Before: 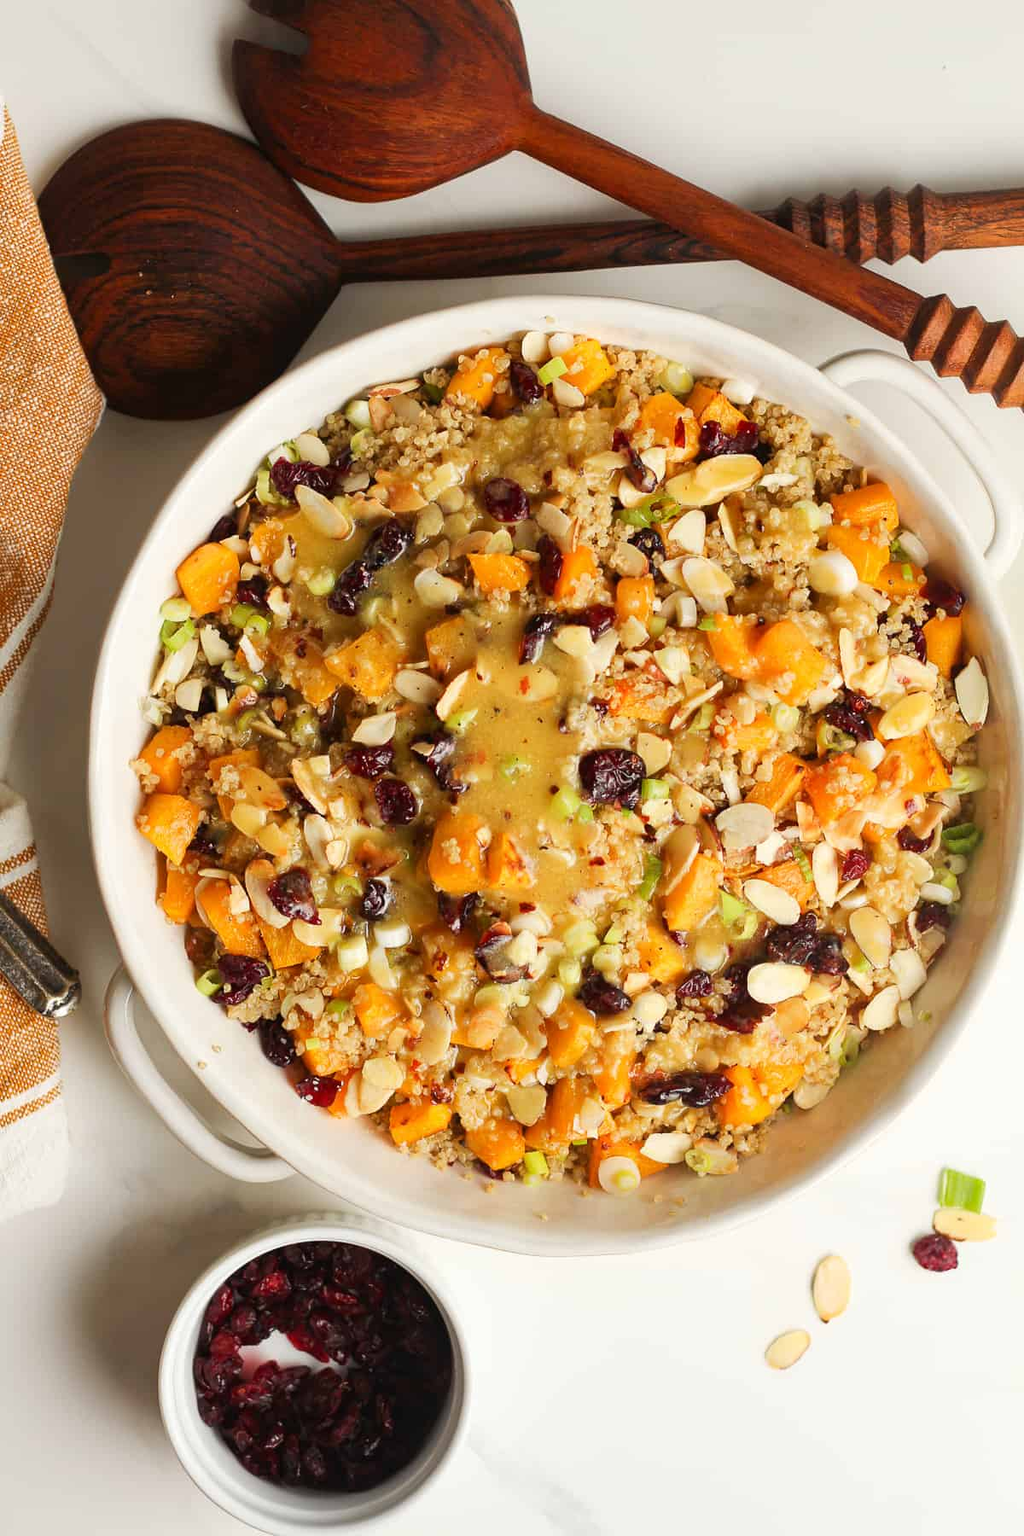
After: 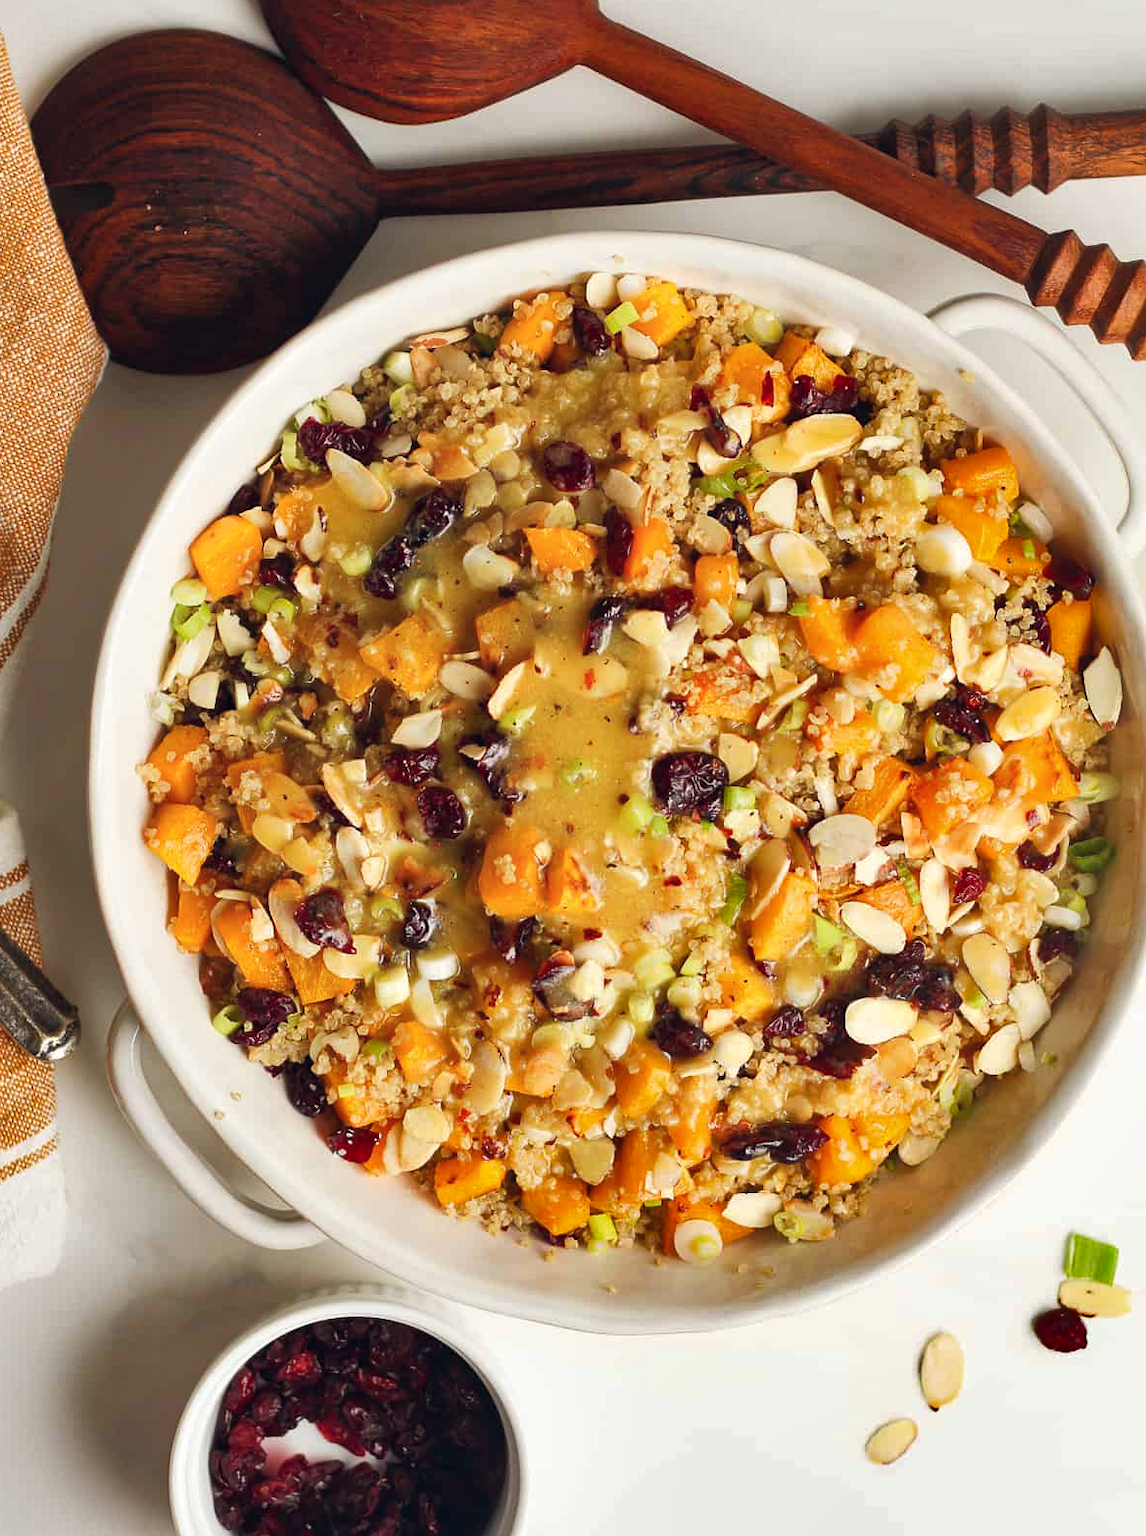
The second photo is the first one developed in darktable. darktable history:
tone equalizer: smoothing 1
shadows and highlights: shadows 52.56, soften with gaussian
color balance rgb: power › hue 73.38°, global offset › chroma 0.056%, global offset › hue 254.18°, perceptual saturation grading › global saturation 0.296%
crop: left 1.1%, top 6.123%, right 1.363%, bottom 6.715%
